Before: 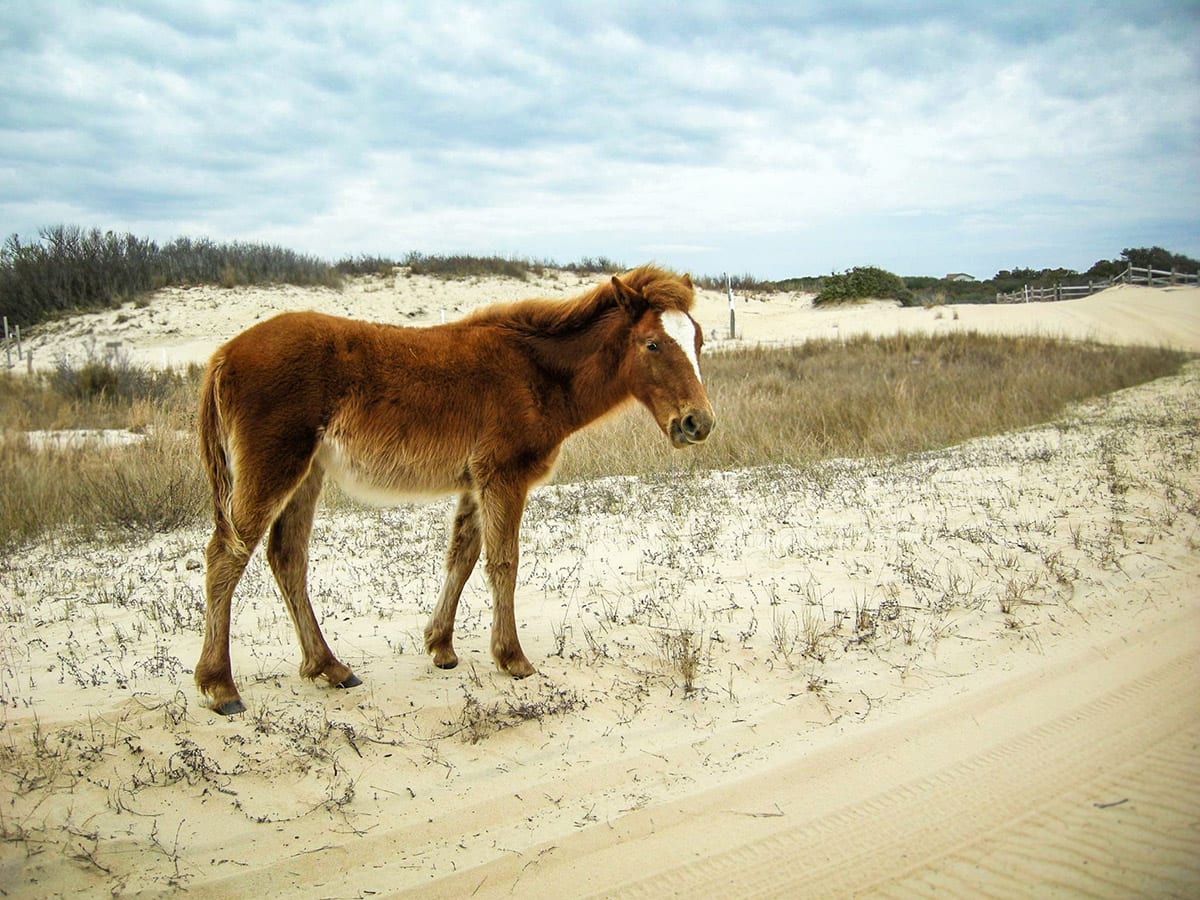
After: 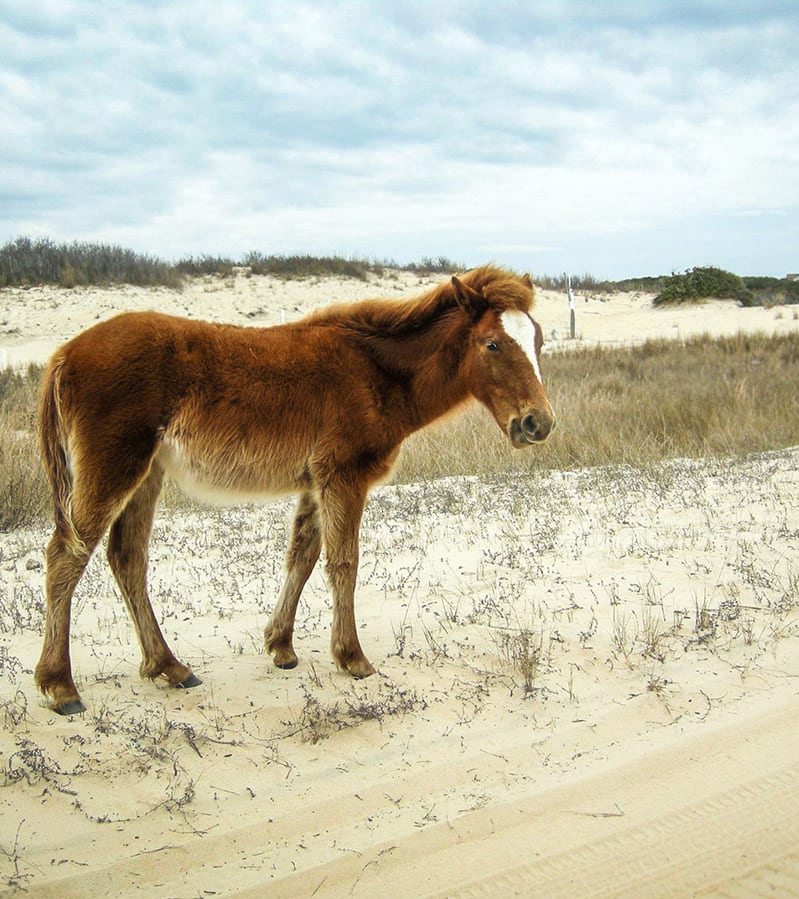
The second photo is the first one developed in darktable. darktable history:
crop and rotate: left 13.342%, right 19.991%
haze removal: strength -0.1, adaptive false
